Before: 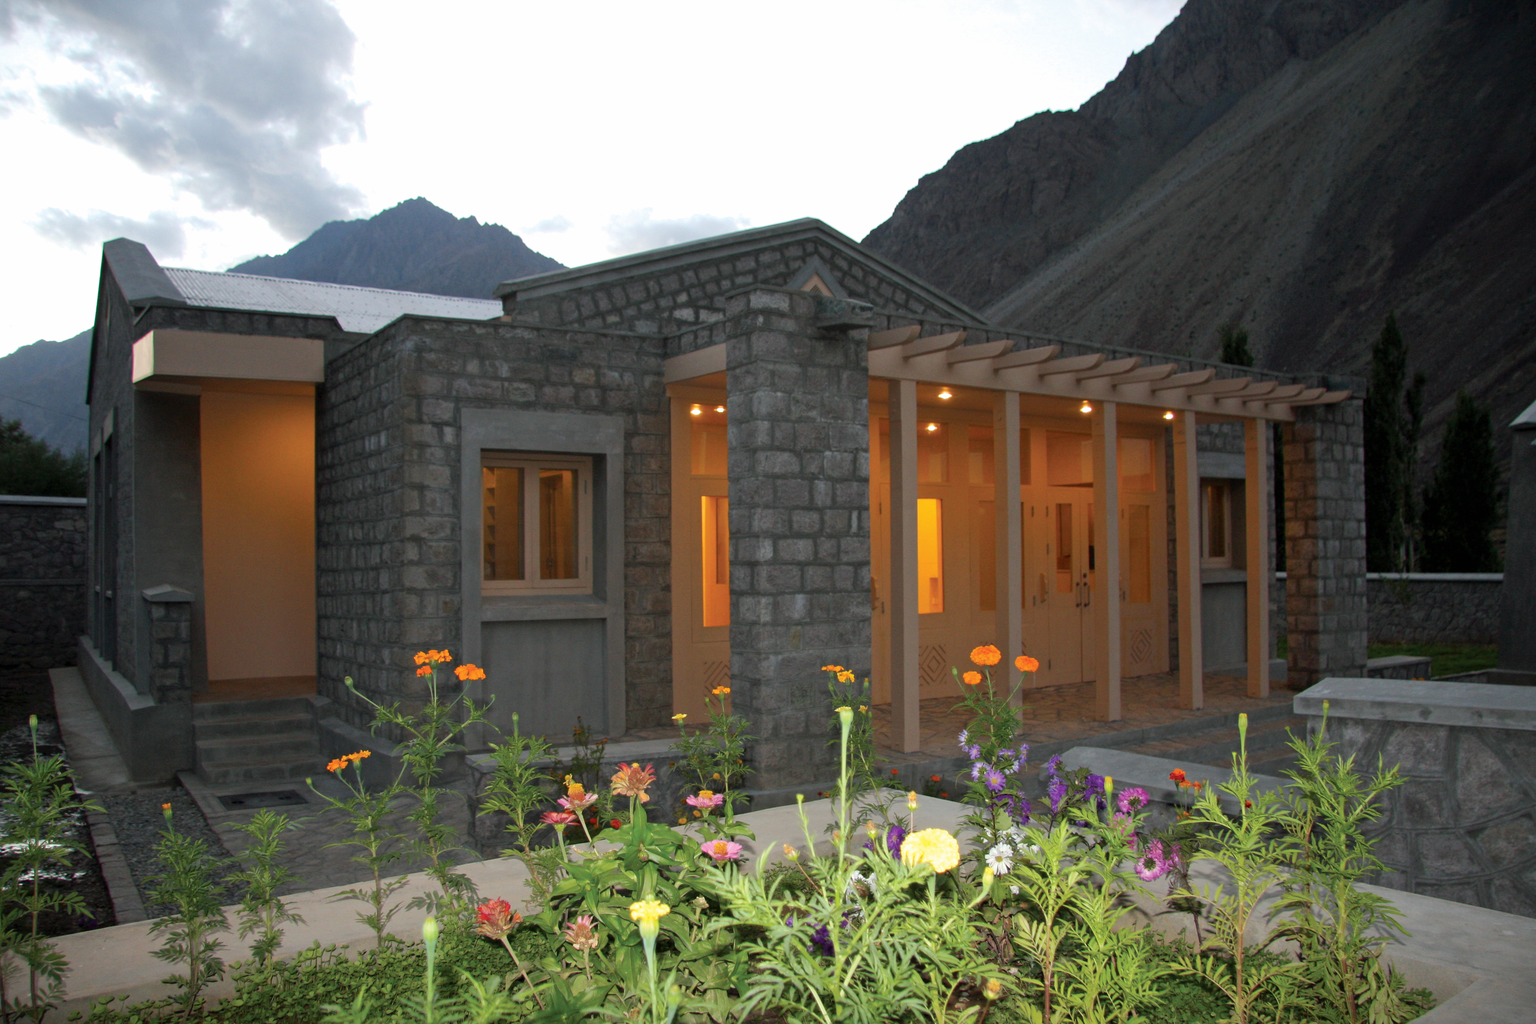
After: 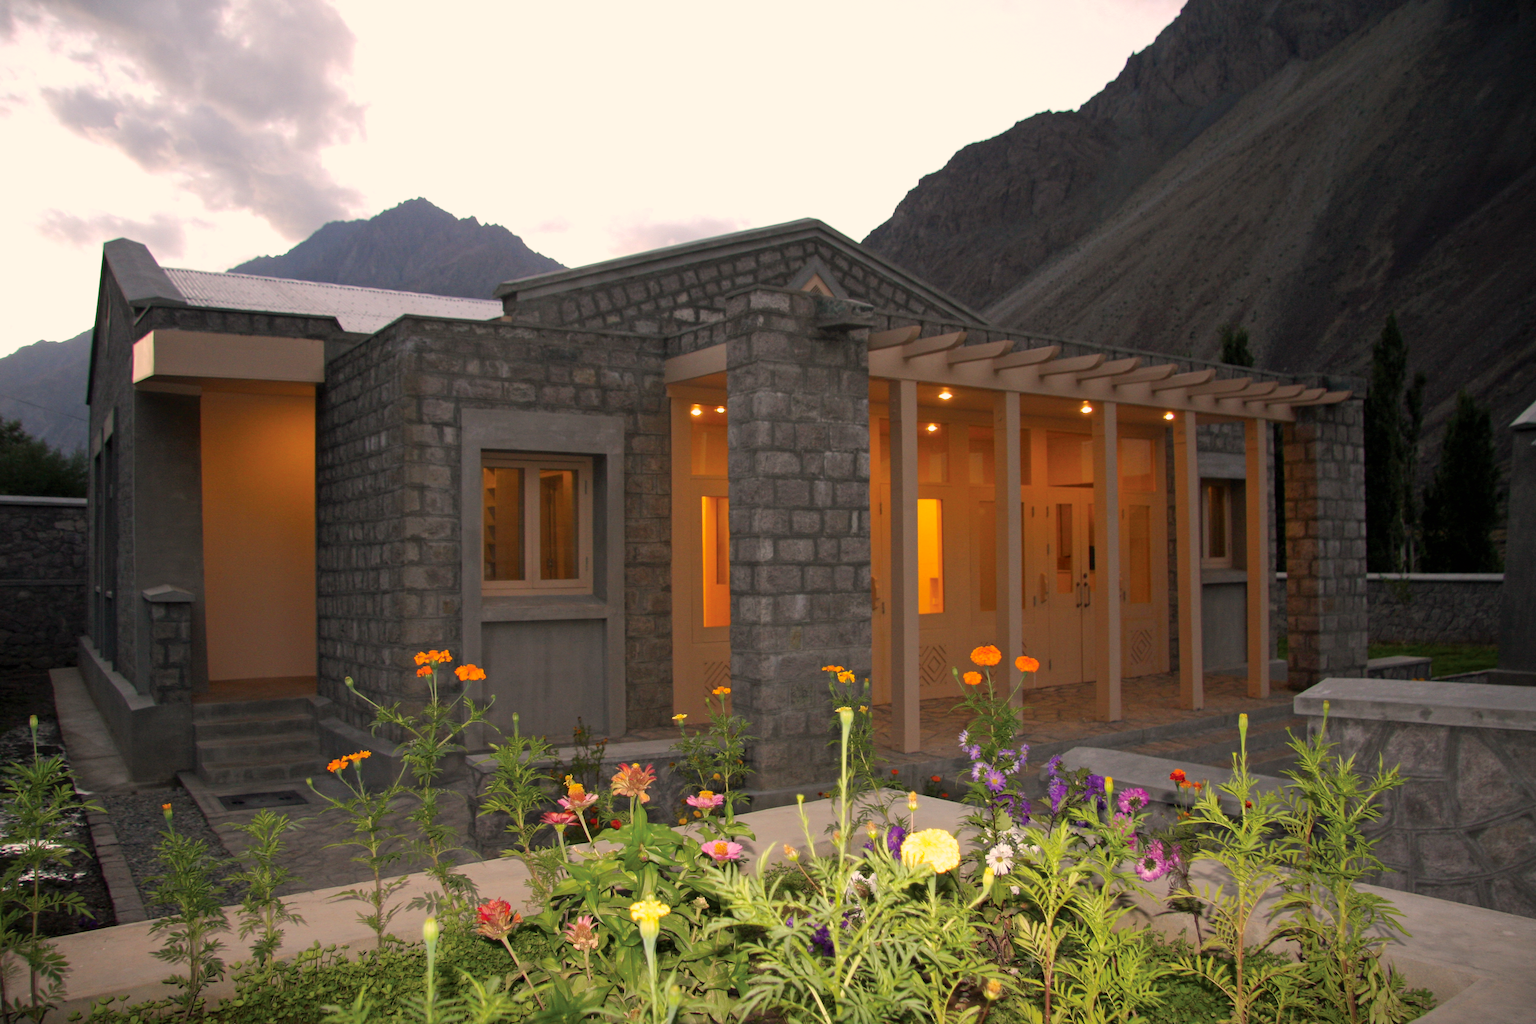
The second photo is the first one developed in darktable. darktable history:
color correction: highlights a* 11.37, highlights b* 12.31
